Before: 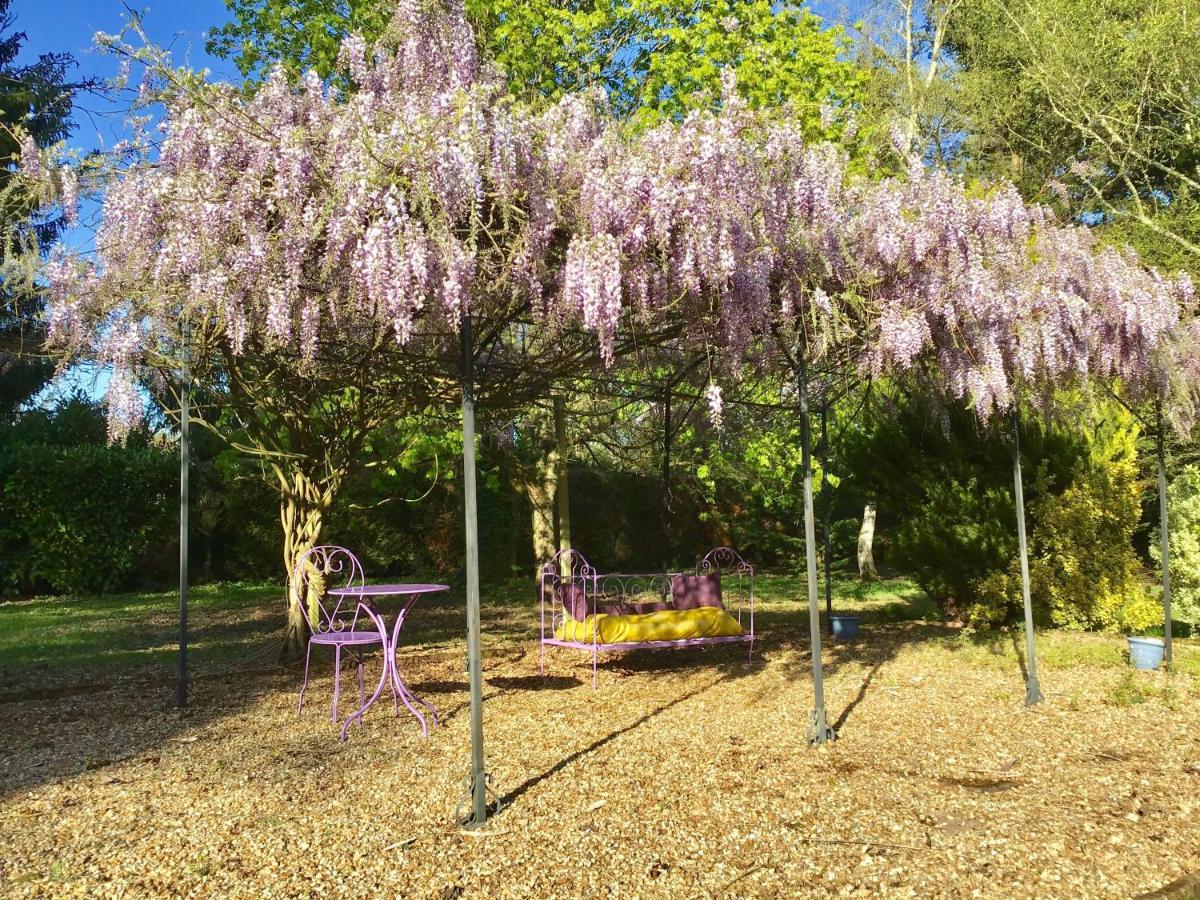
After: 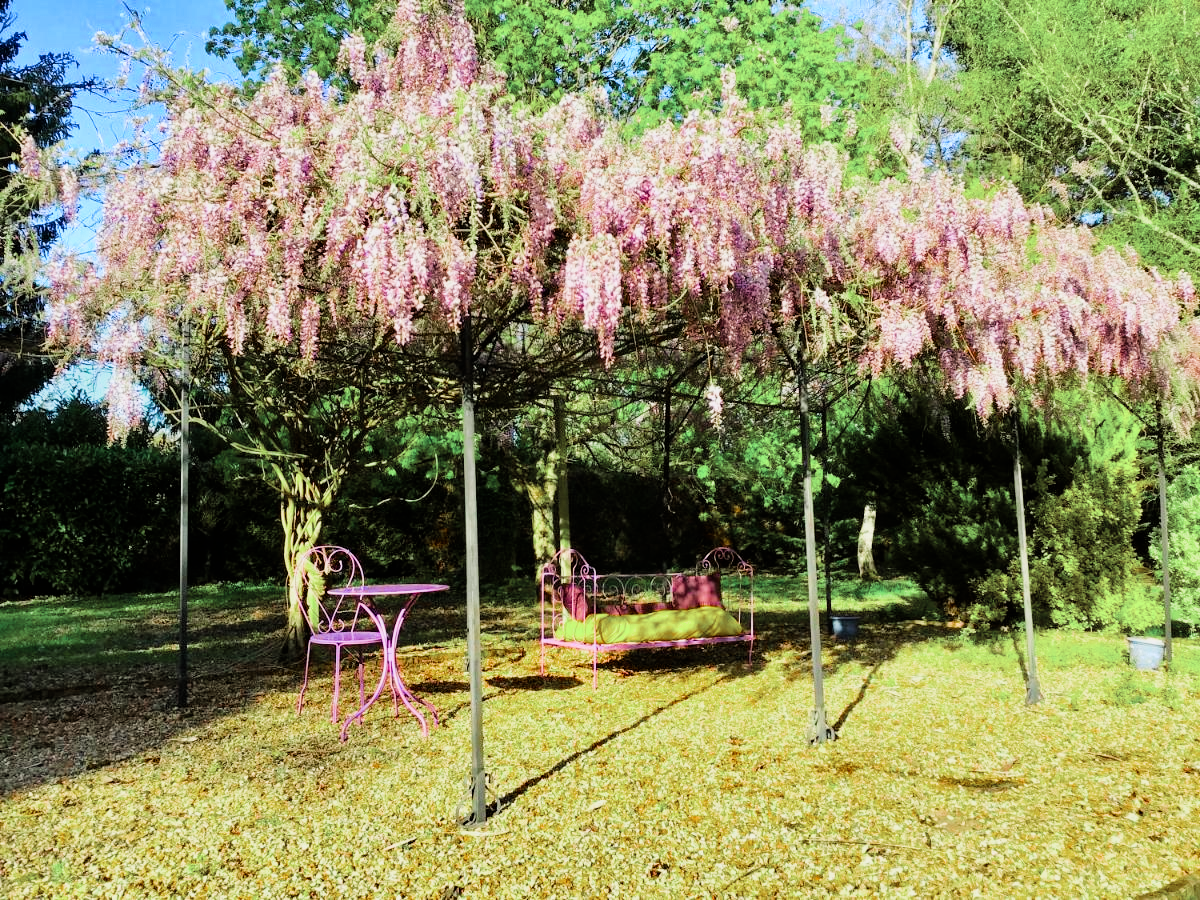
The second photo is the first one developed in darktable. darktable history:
color zones: curves: ch0 [(0, 0.466) (0.128, 0.466) (0.25, 0.5) (0.375, 0.456) (0.5, 0.5) (0.625, 0.5) (0.737, 0.652) (0.875, 0.5)]; ch1 [(0, 0.603) (0.125, 0.618) (0.261, 0.348) (0.372, 0.353) (0.497, 0.363) (0.611, 0.45) (0.731, 0.427) (0.875, 0.518) (0.998, 0.652)]; ch2 [(0, 0.559) (0.125, 0.451) (0.253, 0.564) (0.37, 0.578) (0.5, 0.466) (0.625, 0.471) (0.731, 0.471) (0.88, 0.485)]
exposure: black level correction 0, exposure 0.5 EV, compensate exposure bias true, compensate highlight preservation false
filmic rgb: black relative exposure -5 EV, hardness 2.88, contrast 1.3, highlights saturation mix -30%
color balance rgb: perceptual saturation grading › global saturation 40%, global vibrance 15%
